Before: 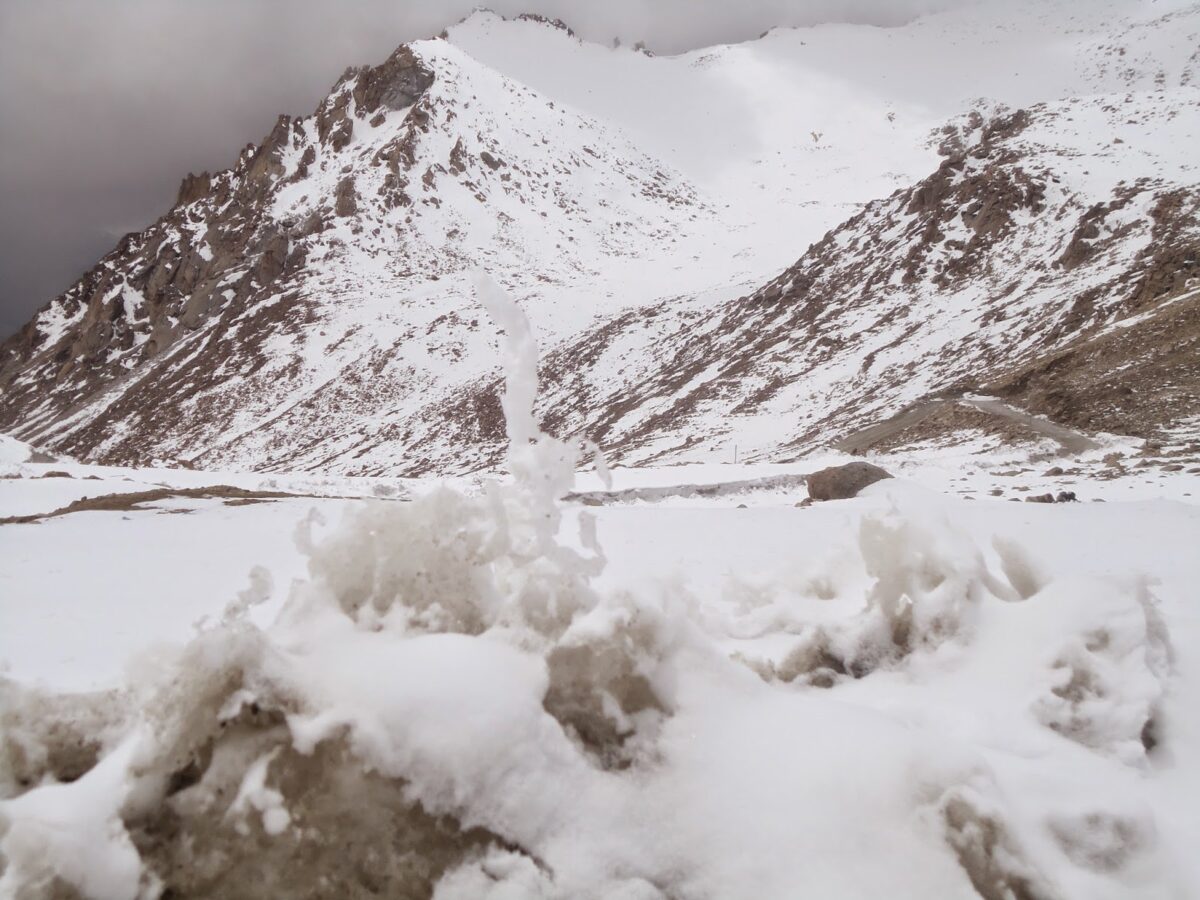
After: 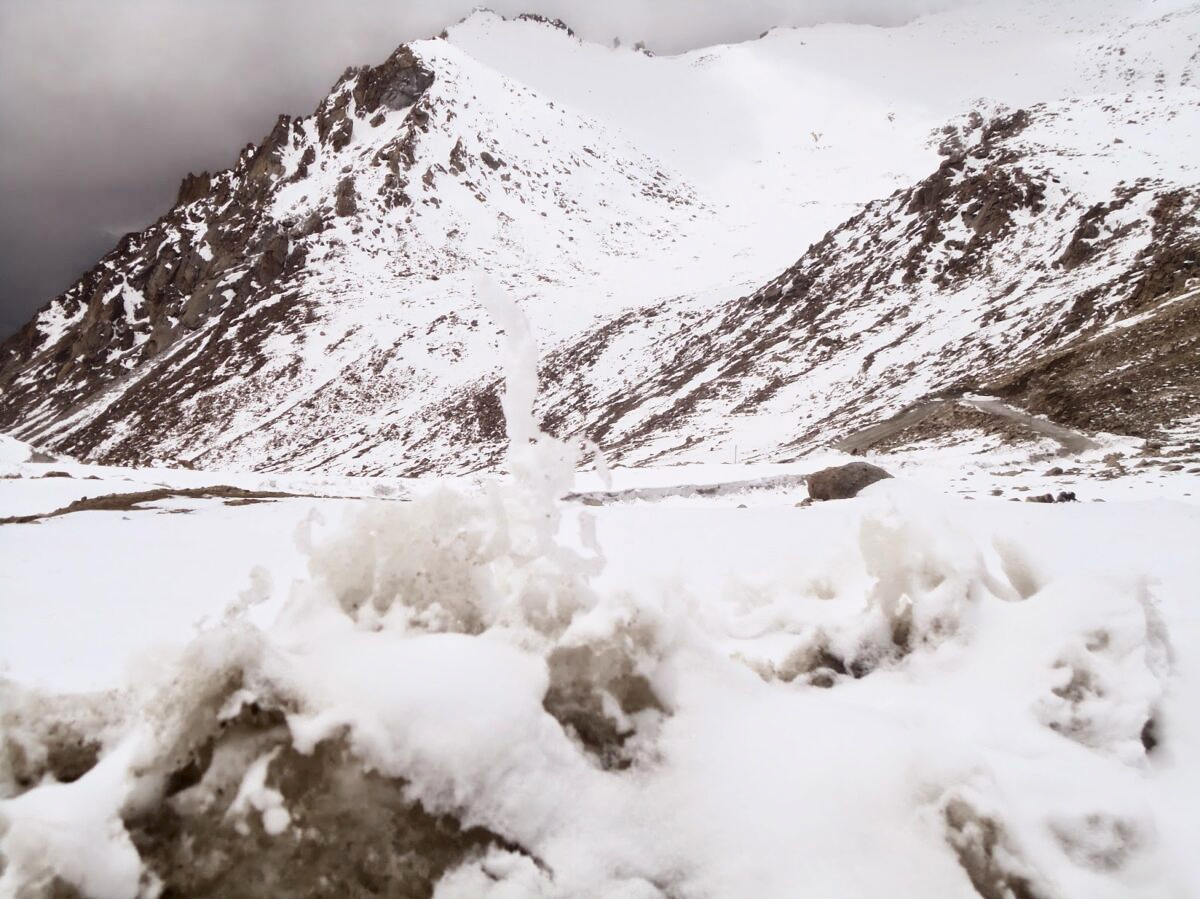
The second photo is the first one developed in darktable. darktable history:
crop: bottom 0.066%
contrast brightness saturation: contrast 0.289
color balance rgb: perceptual saturation grading › global saturation 14.582%
